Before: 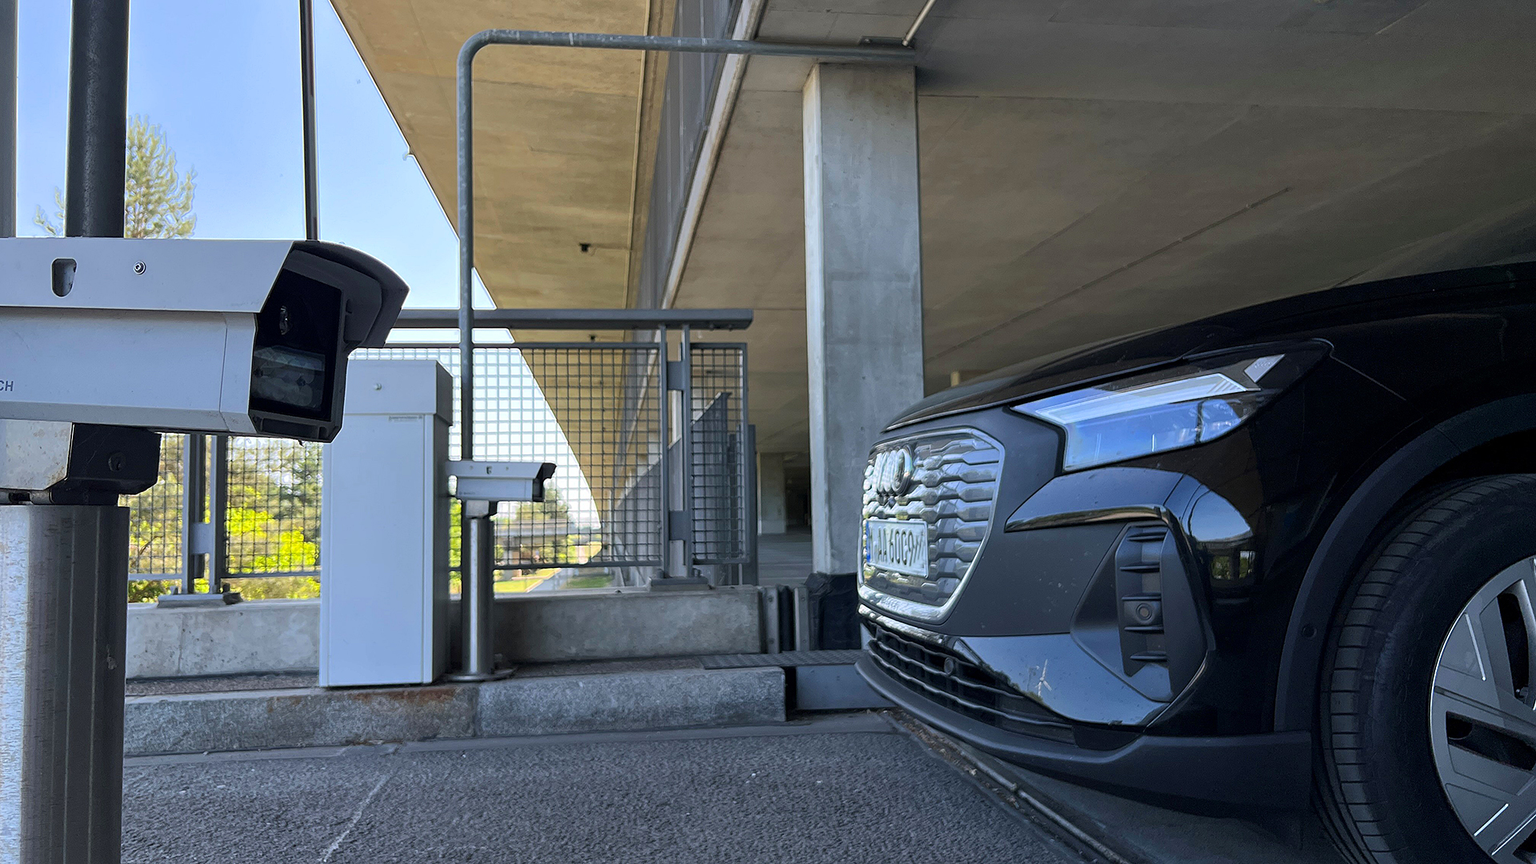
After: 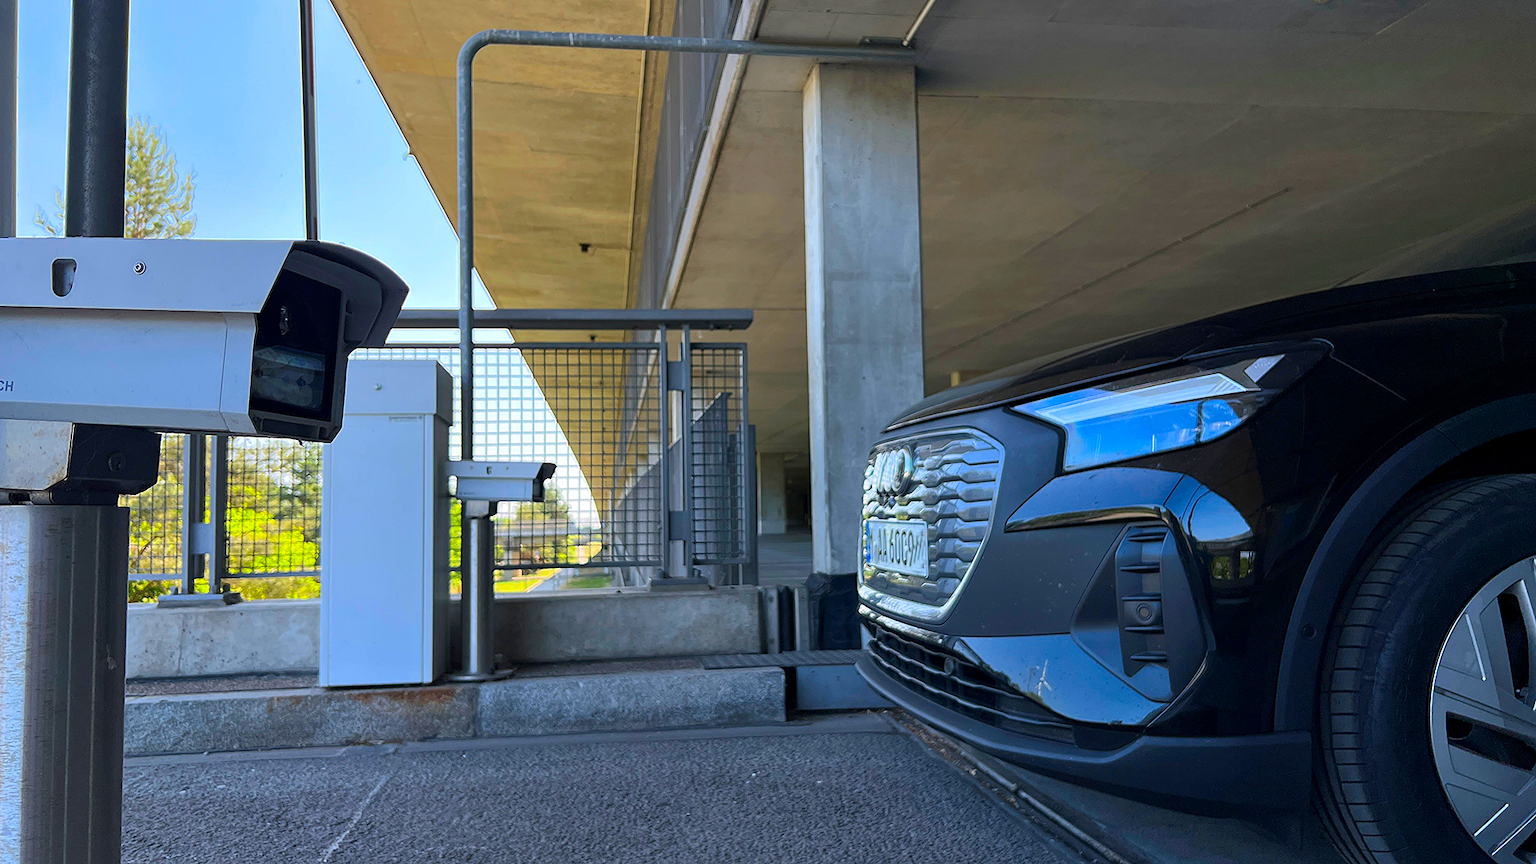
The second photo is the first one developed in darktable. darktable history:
contrast brightness saturation: saturation 0.492
